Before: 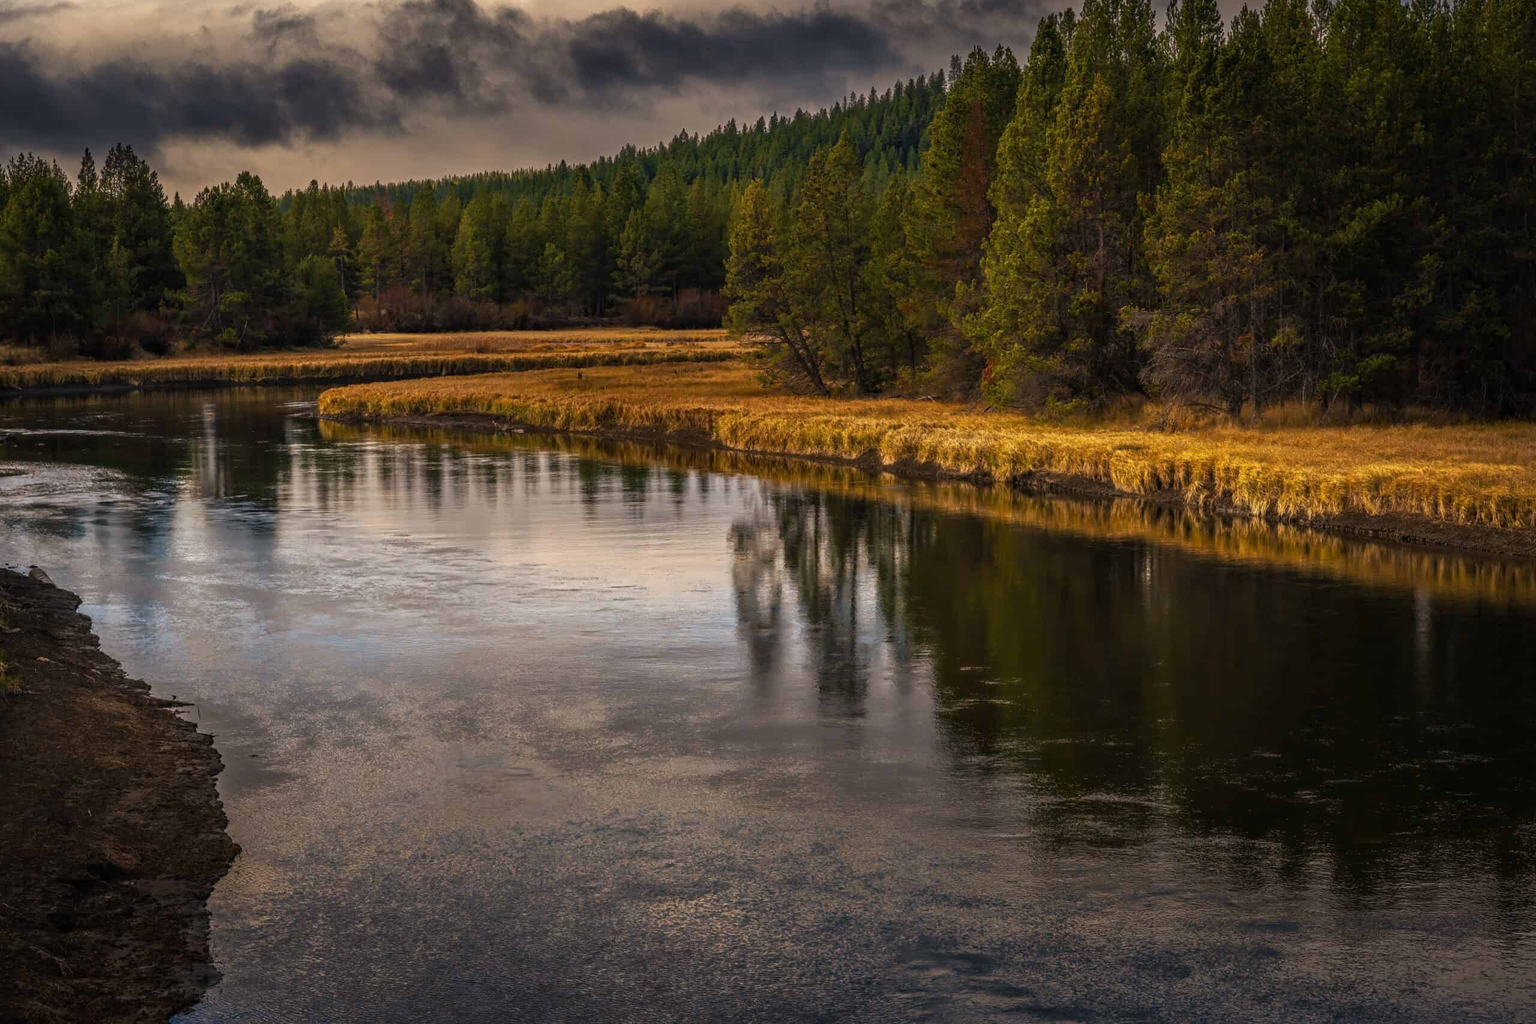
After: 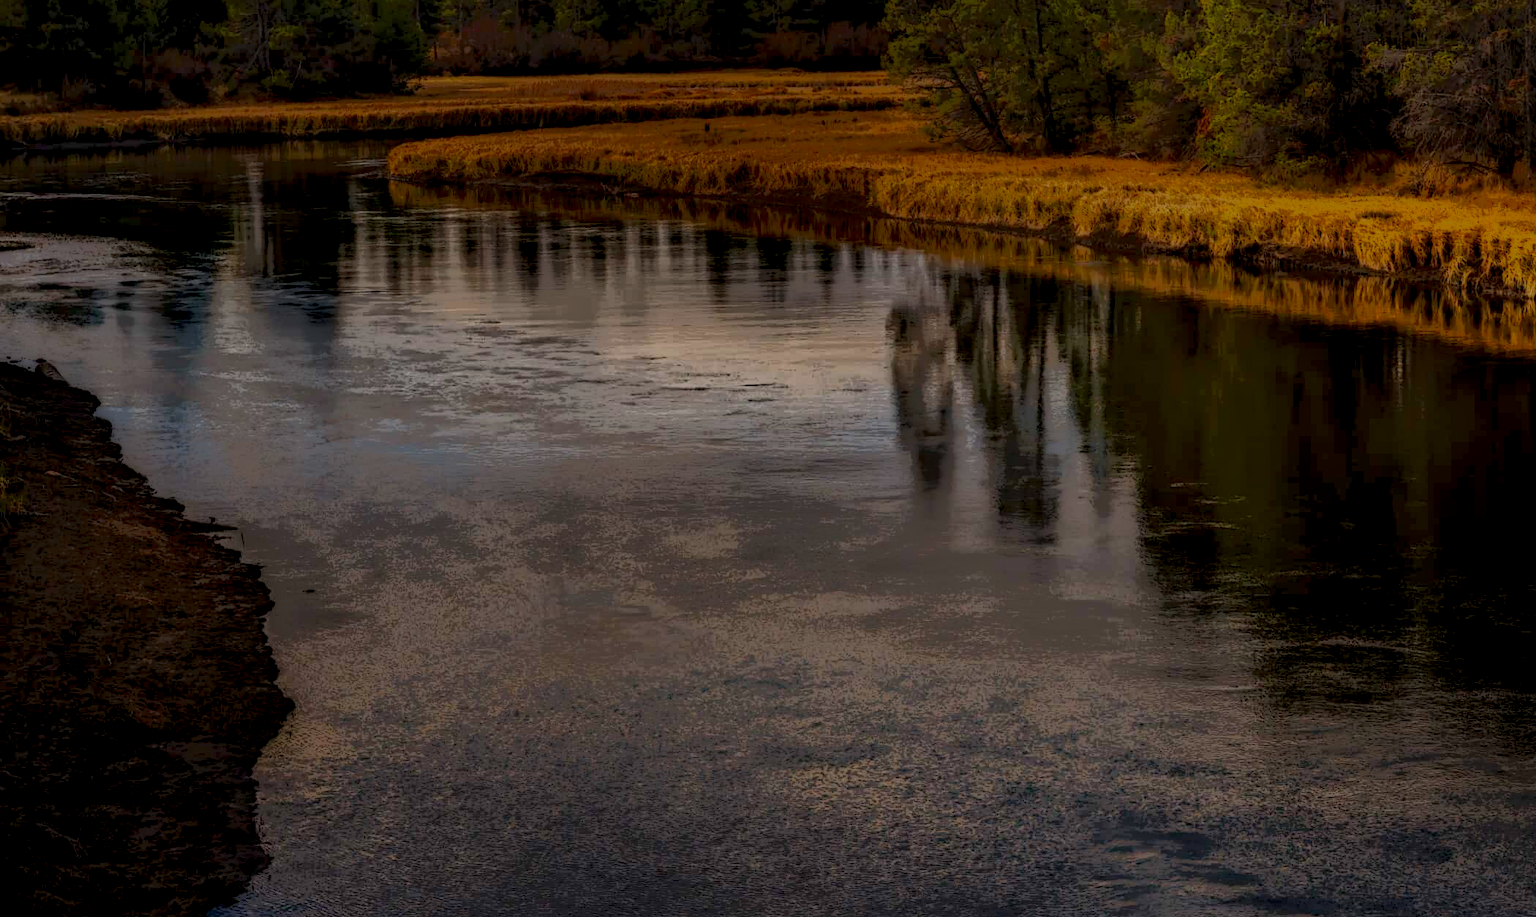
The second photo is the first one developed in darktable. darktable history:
crop: top 26.531%, right 17.959%
local contrast: highlights 0%, shadows 198%, detail 164%, midtone range 0.001
tone equalizer: -7 EV -0.63 EV, -6 EV 1 EV, -5 EV -0.45 EV, -4 EV 0.43 EV, -3 EV 0.41 EV, -2 EV 0.15 EV, -1 EV -0.15 EV, +0 EV -0.39 EV, smoothing diameter 25%, edges refinement/feathering 10, preserve details guided filter
